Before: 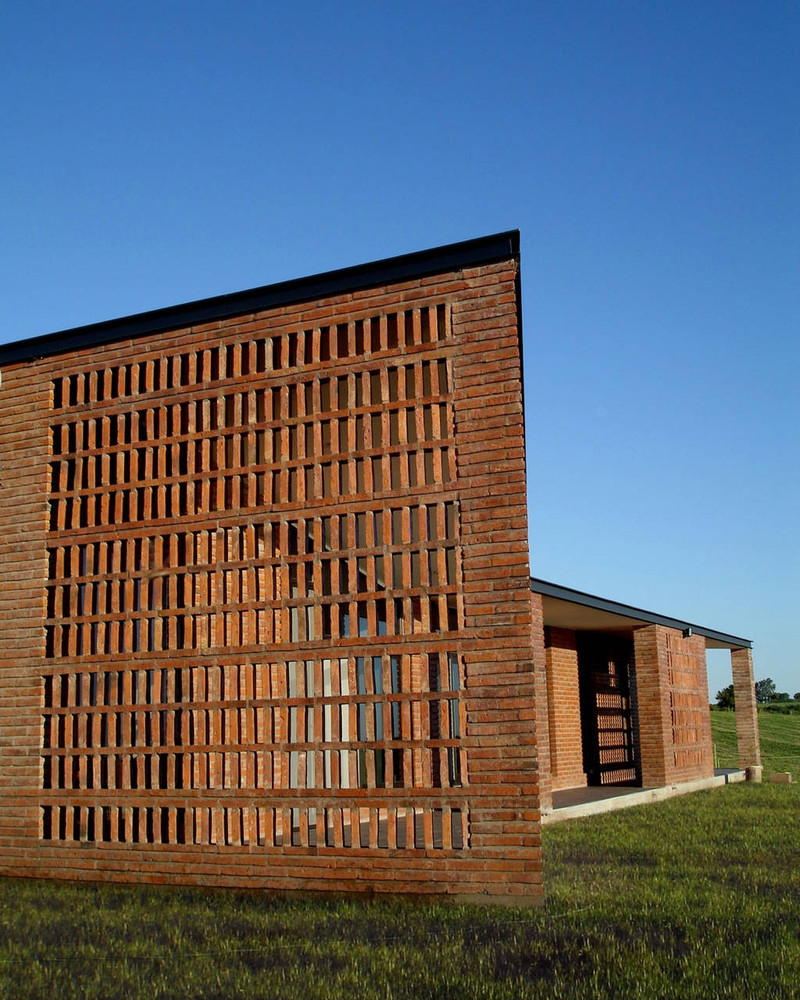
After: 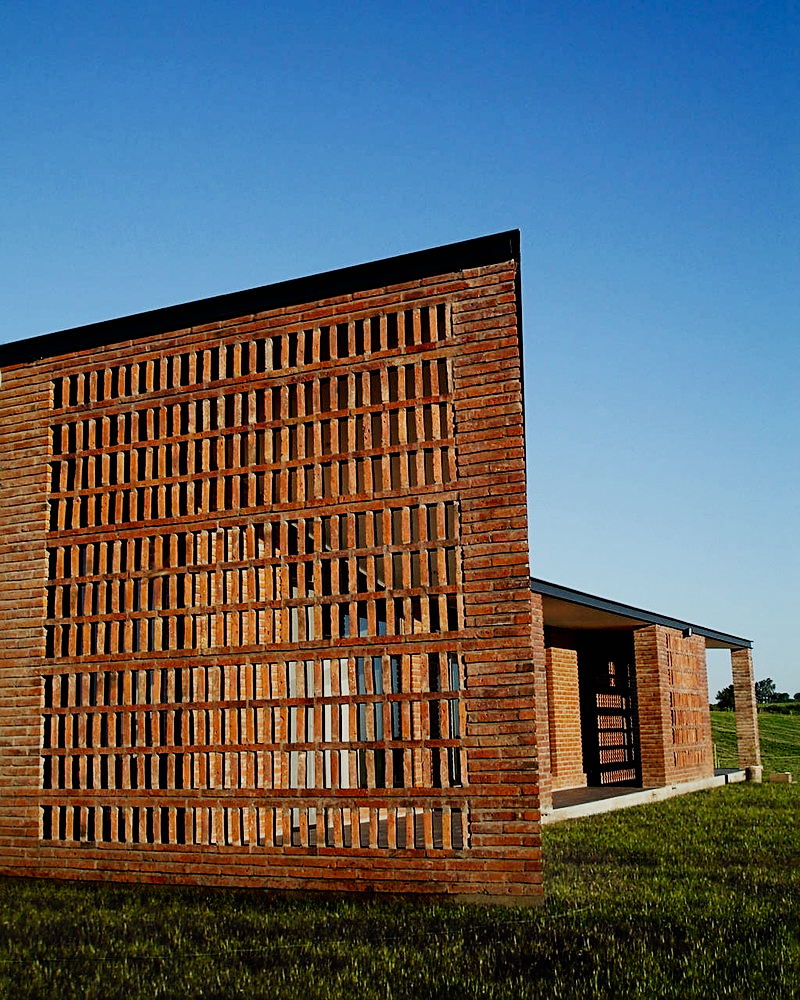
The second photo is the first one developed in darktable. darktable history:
sigmoid: contrast 1.8, skew -0.2, preserve hue 0%, red attenuation 0.1, red rotation 0.035, green attenuation 0.1, green rotation -0.017, blue attenuation 0.15, blue rotation -0.052, base primaries Rec2020
sharpen: on, module defaults
